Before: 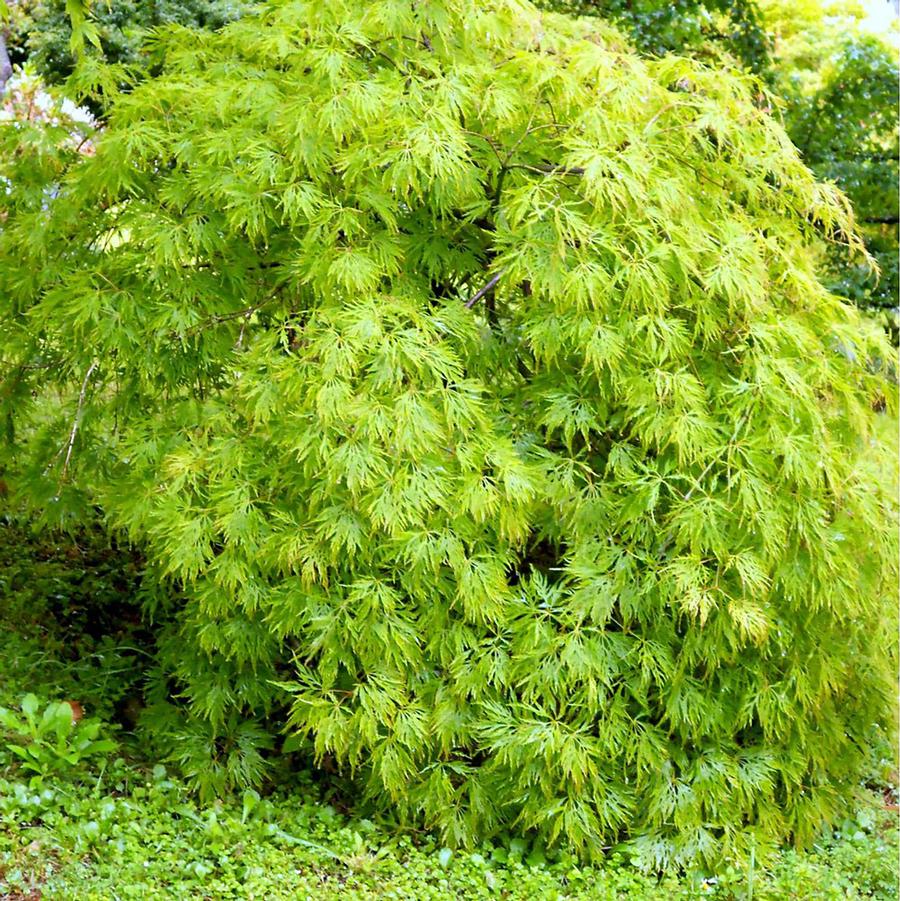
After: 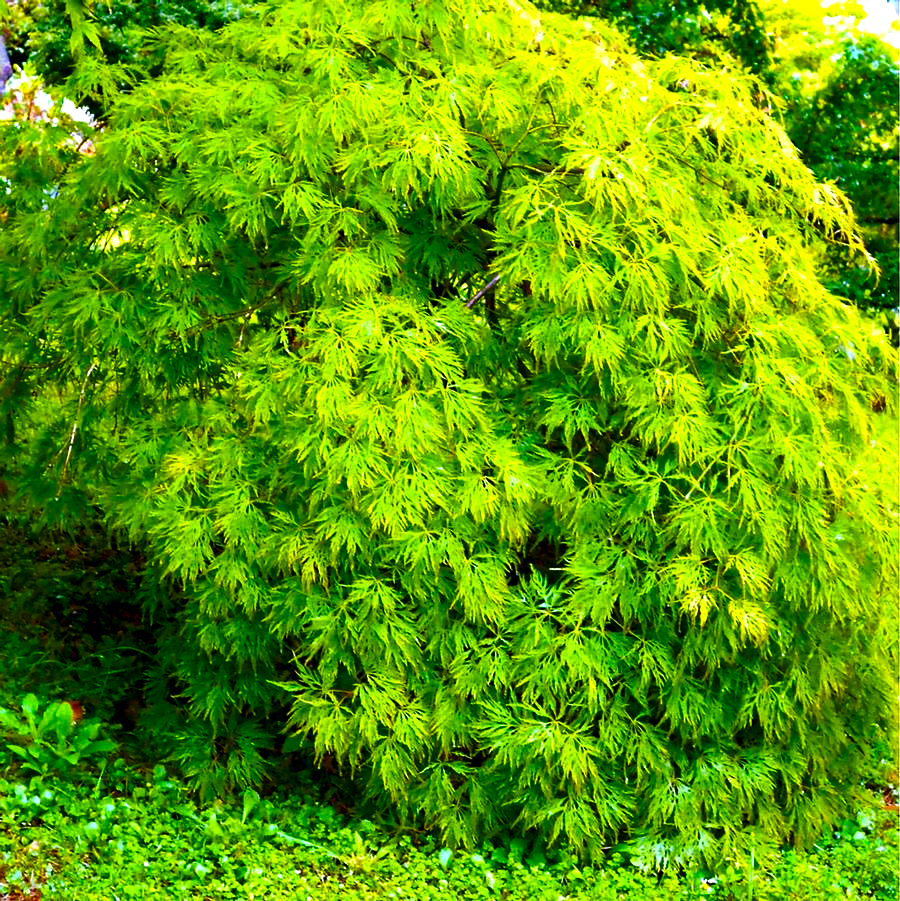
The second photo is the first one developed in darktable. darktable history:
contrast brightness saturation: brightness -0.25, saturation 0.2
haze removal: compatibility mode true, adaptive false
color balance rgb: linear chroma grading › shadows 10%, linear chroma grading › highlights 10%, linear chroma grading › global chroma 15%, linear chroma grading › mid-tones 15%, perceptual saturation grading › global saturation 40%, perceptual saturation grading › highlights -25%, perceptual saturation grading › mid-tones 35%, perceptual saturation grading › shadows 35%, perceptual brilliance grading › global brilliance 11.29%, global vibrance 11.29%
